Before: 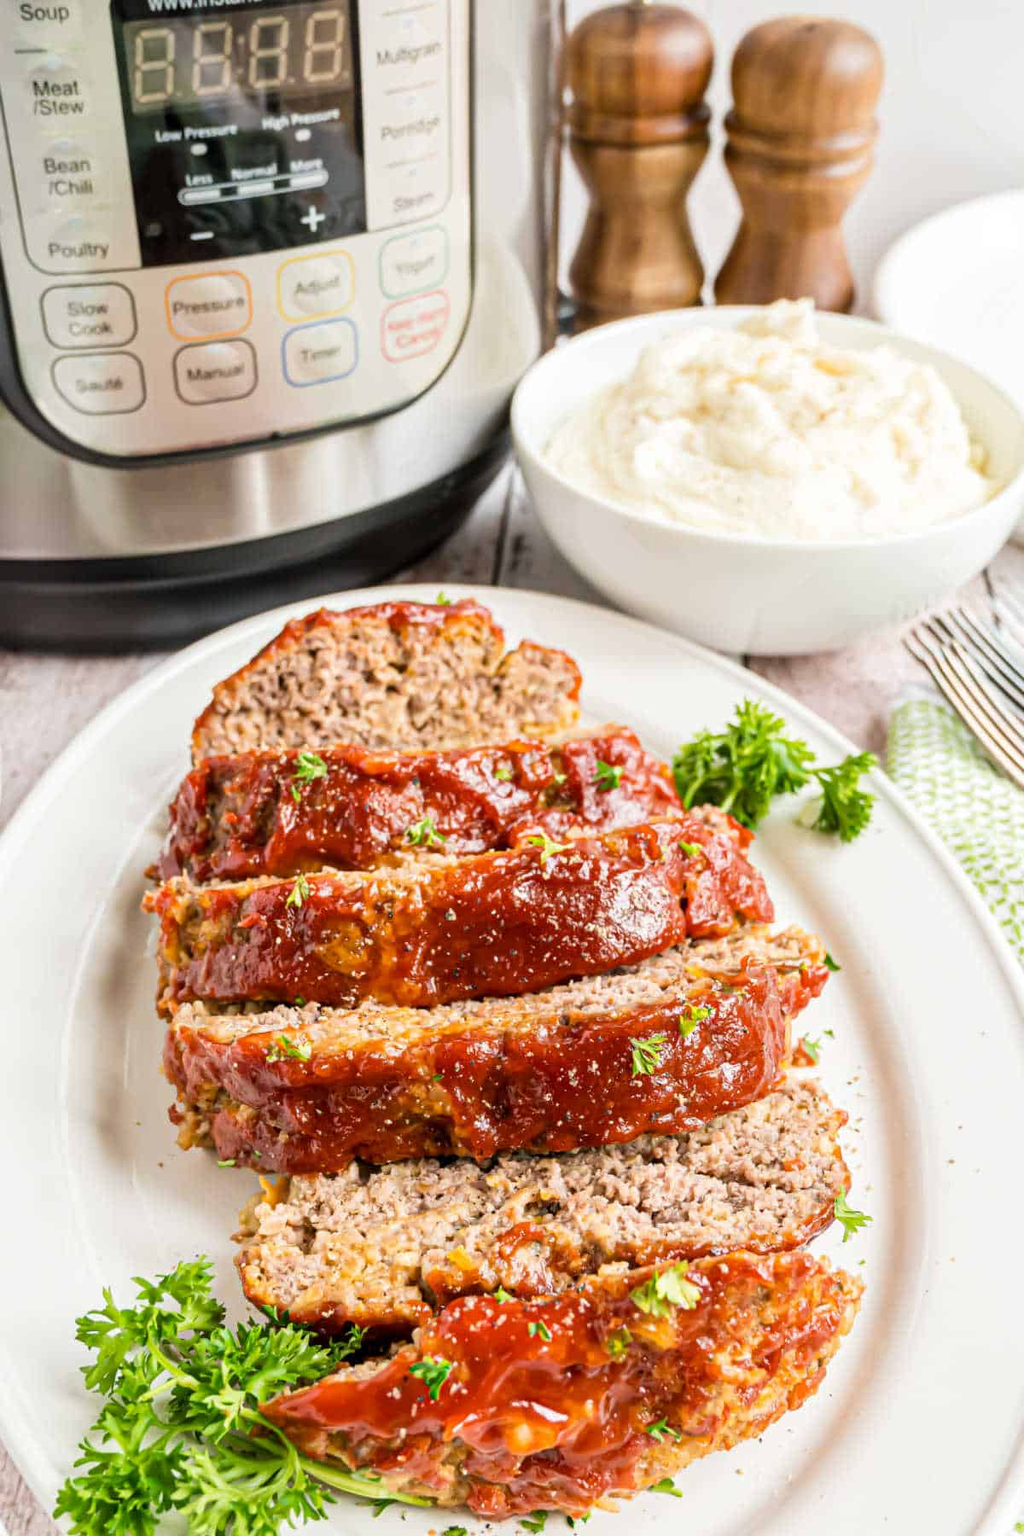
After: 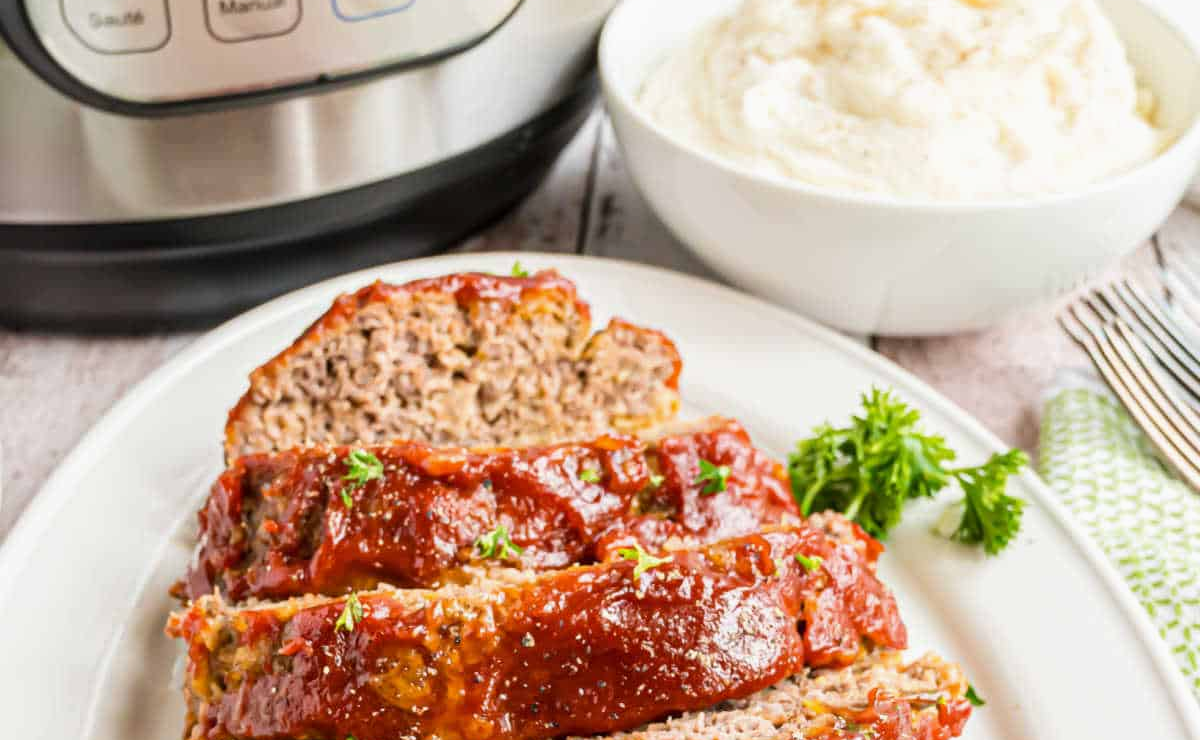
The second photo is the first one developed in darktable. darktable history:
exposure: exposure -0.046 EV, compensate highlight preservation false
crop and rotate: top 24.042%, bottom 34.794%
